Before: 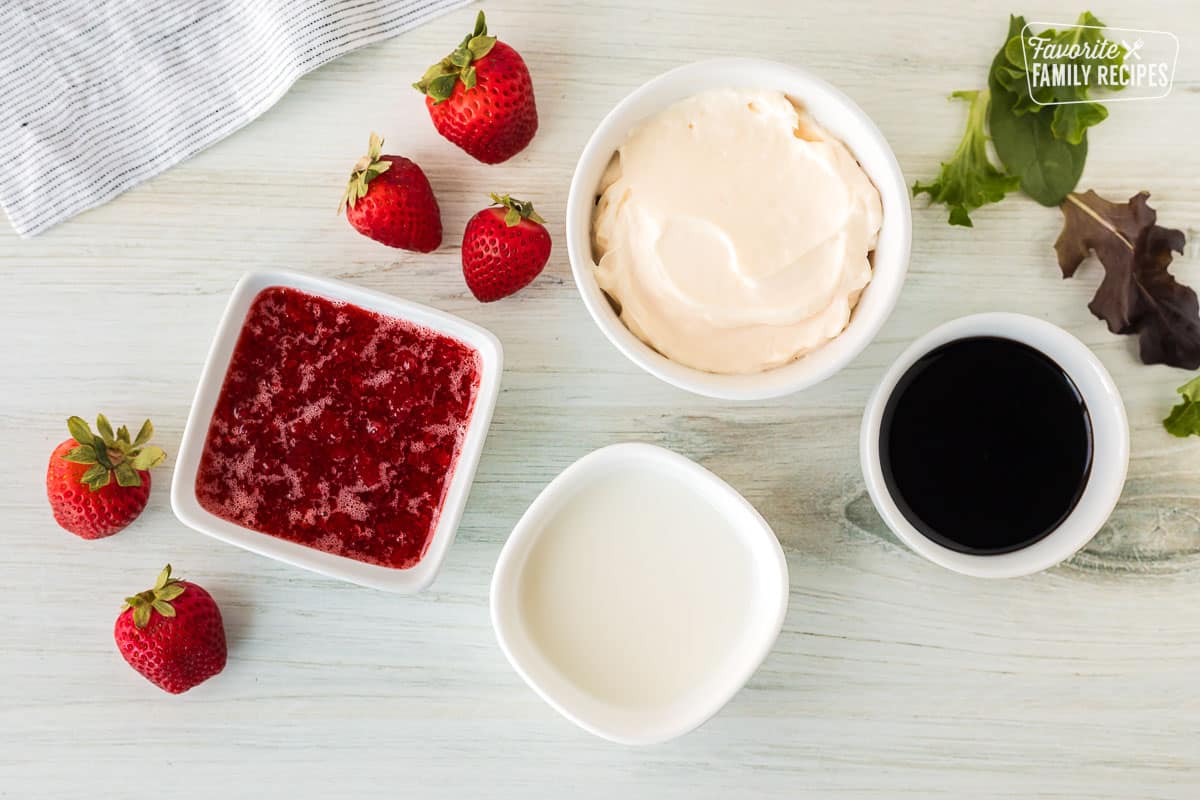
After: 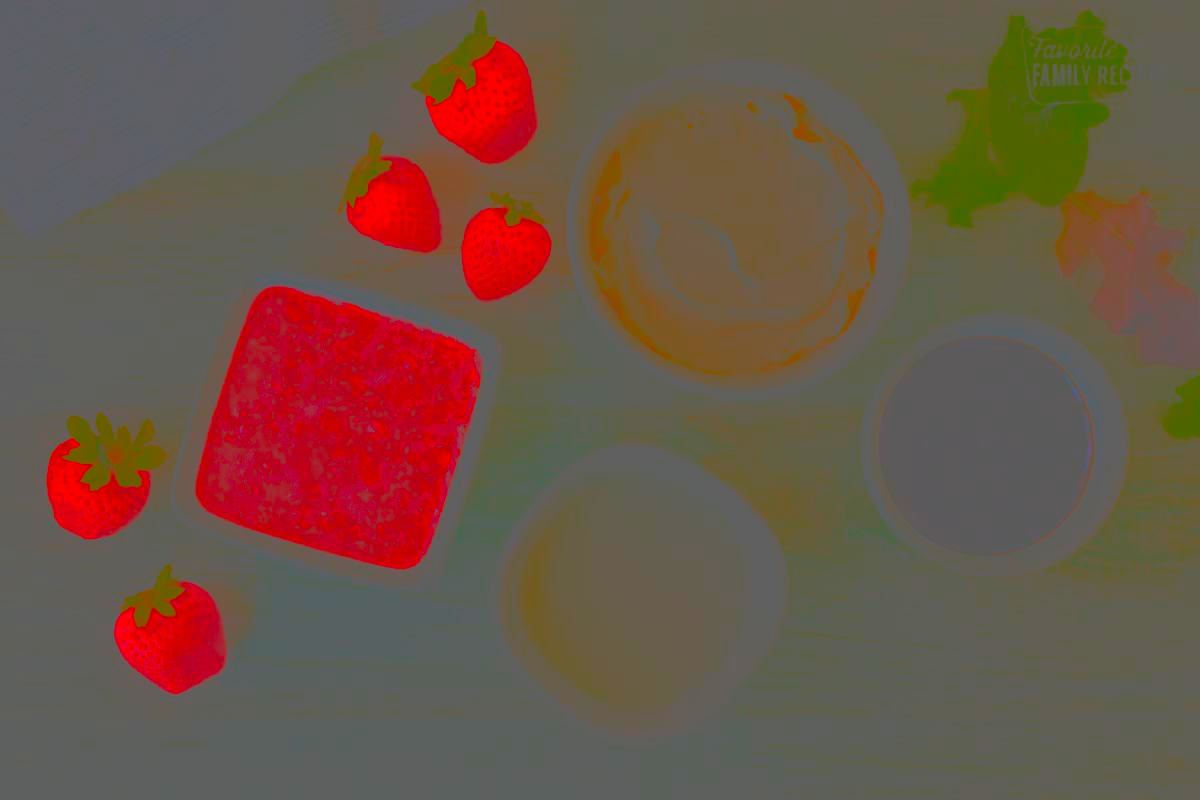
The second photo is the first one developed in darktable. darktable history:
tone equalizer: on, module defaults
contrast brightness saturation: contrast -0.98, brightness -0.167, saturation 0.743
local contrast: on, module defaults
sharpen: on, module defaults
